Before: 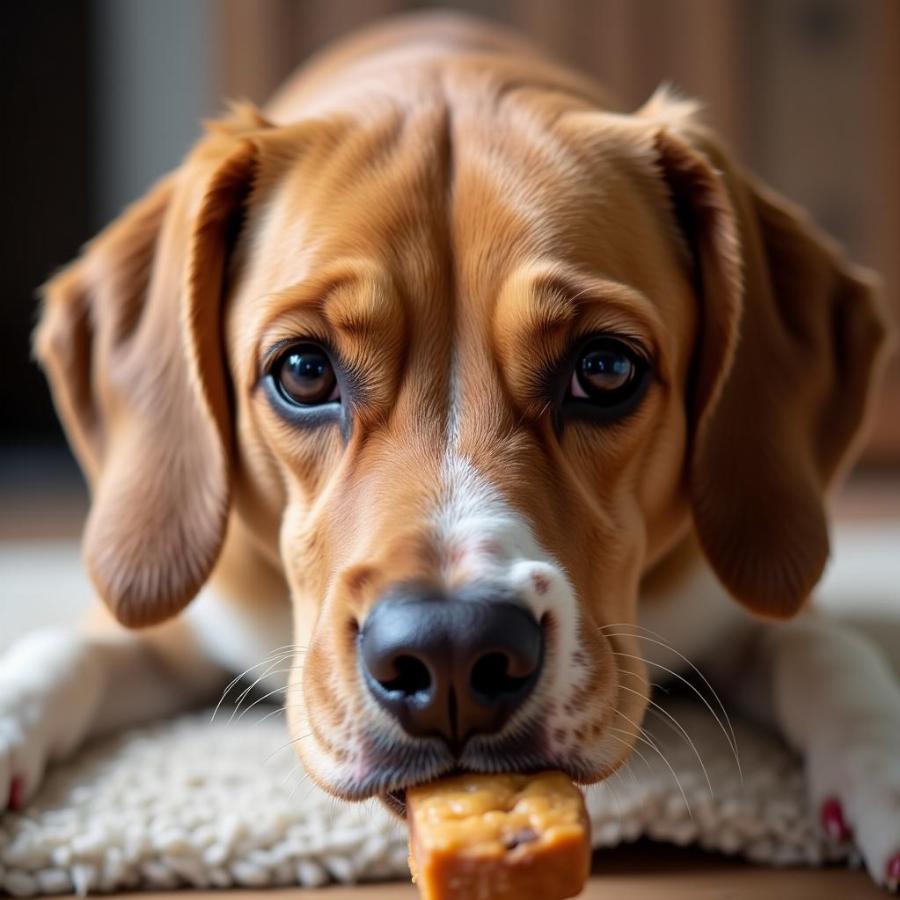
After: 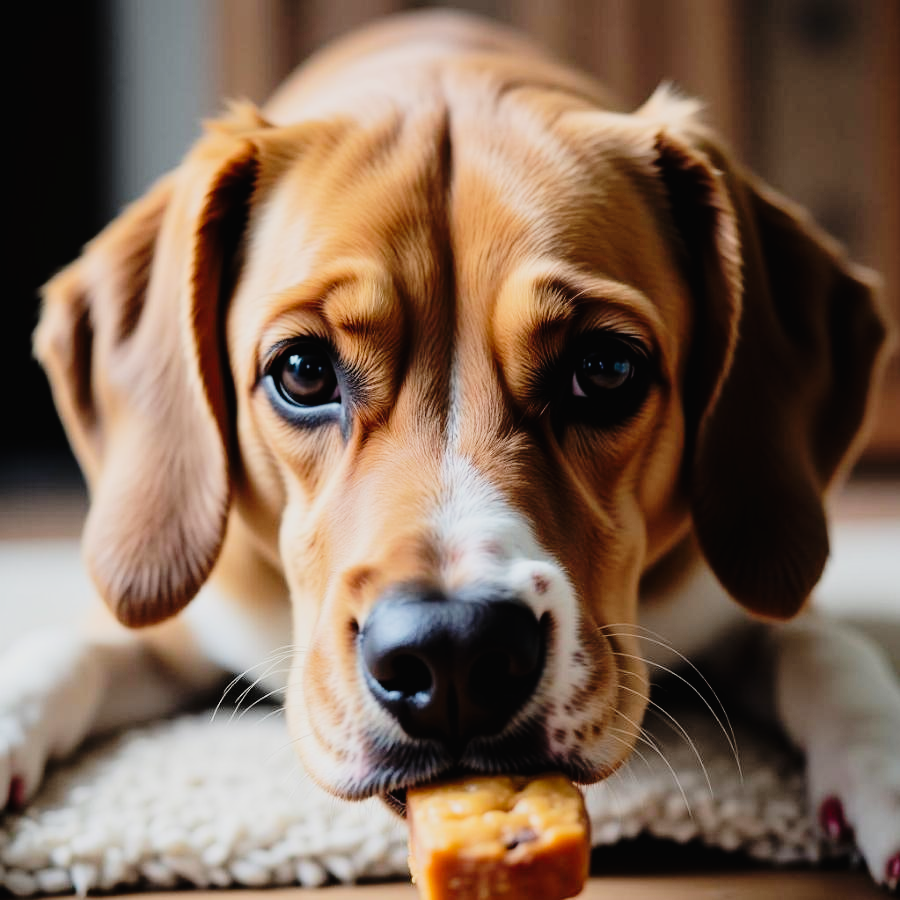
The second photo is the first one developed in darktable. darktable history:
tone curve: curves: ch0 [(0, 0.013) (0.137, 0.121) (0.326, 0.386) (0.489, 0.573) (0.663, 0.749) (0.854, 0.897) (1, 0.974)]; ch1 [(0, 0) (0.366, 0.367) (0.475, 0.453) (0.494, 0.493) (0.504, 0.497) (0.544, 0.579) (0.562, 0.619) (0.622, 0.694) (1, 1)]; ch2 [(0, 0) (0.333, 0.346) (0.375, 0.375) (0.424, 0.43) (0.476, 0.492) (0.502, 0.503) (0.533, 0.541) (0.572, 0.615) (0.605, 0.656) (0.641, 0.709) (1, 1)], preserve colors none
filmic rgb: black relative exposure -7.65 EV, white relative exposure 4.56 EV, hardness 3.61, contrast 1.262
